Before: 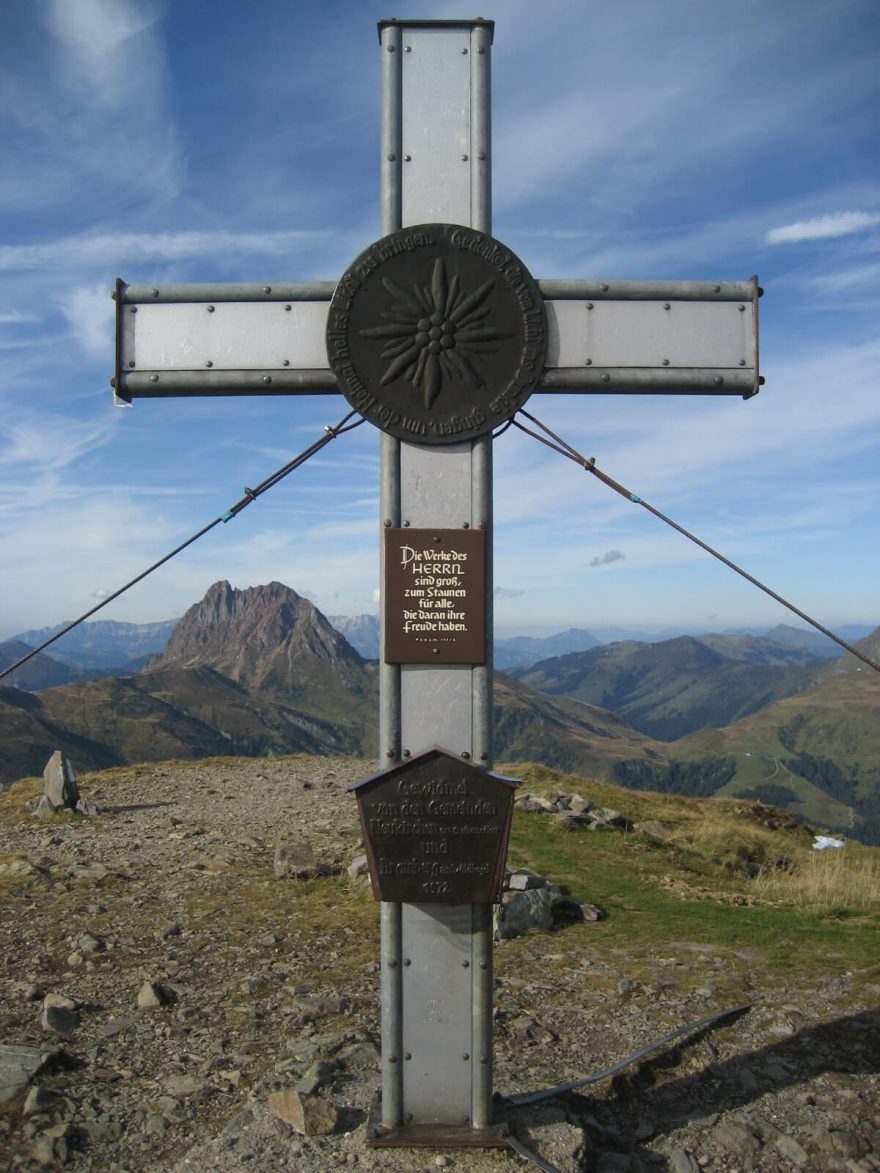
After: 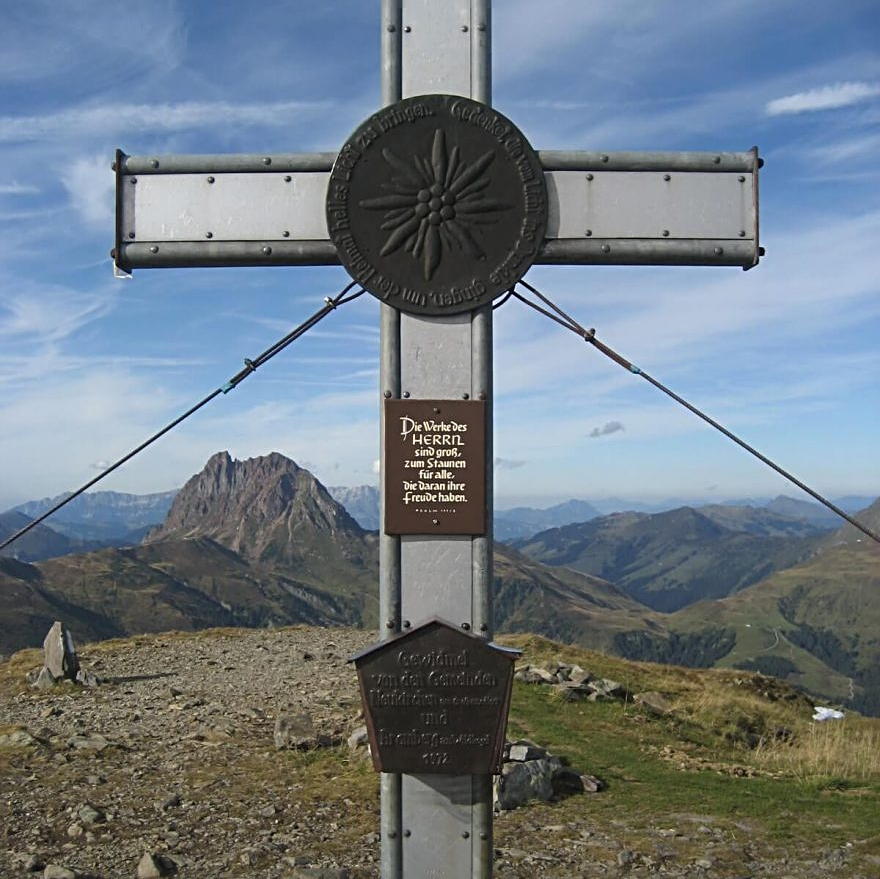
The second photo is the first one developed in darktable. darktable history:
crop: top 11.038%, bottom 13.962%
sharpen: radius 3.119
exposure: black level correction -0.003, exposure 0.04 EV, compensate highlight preservation false
